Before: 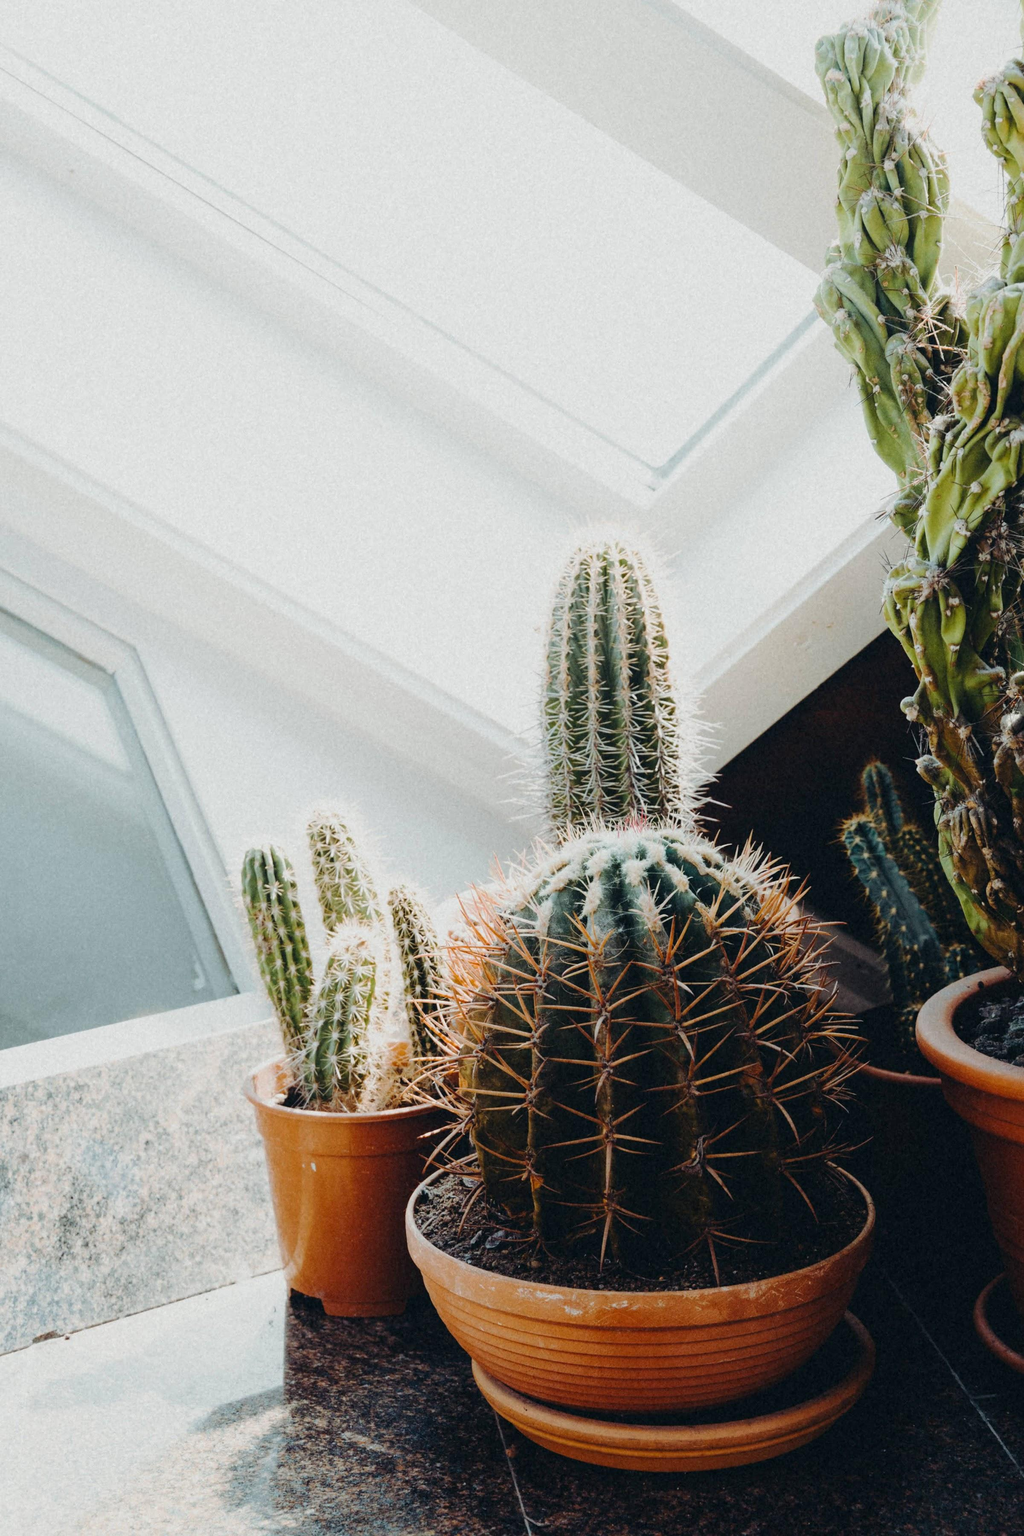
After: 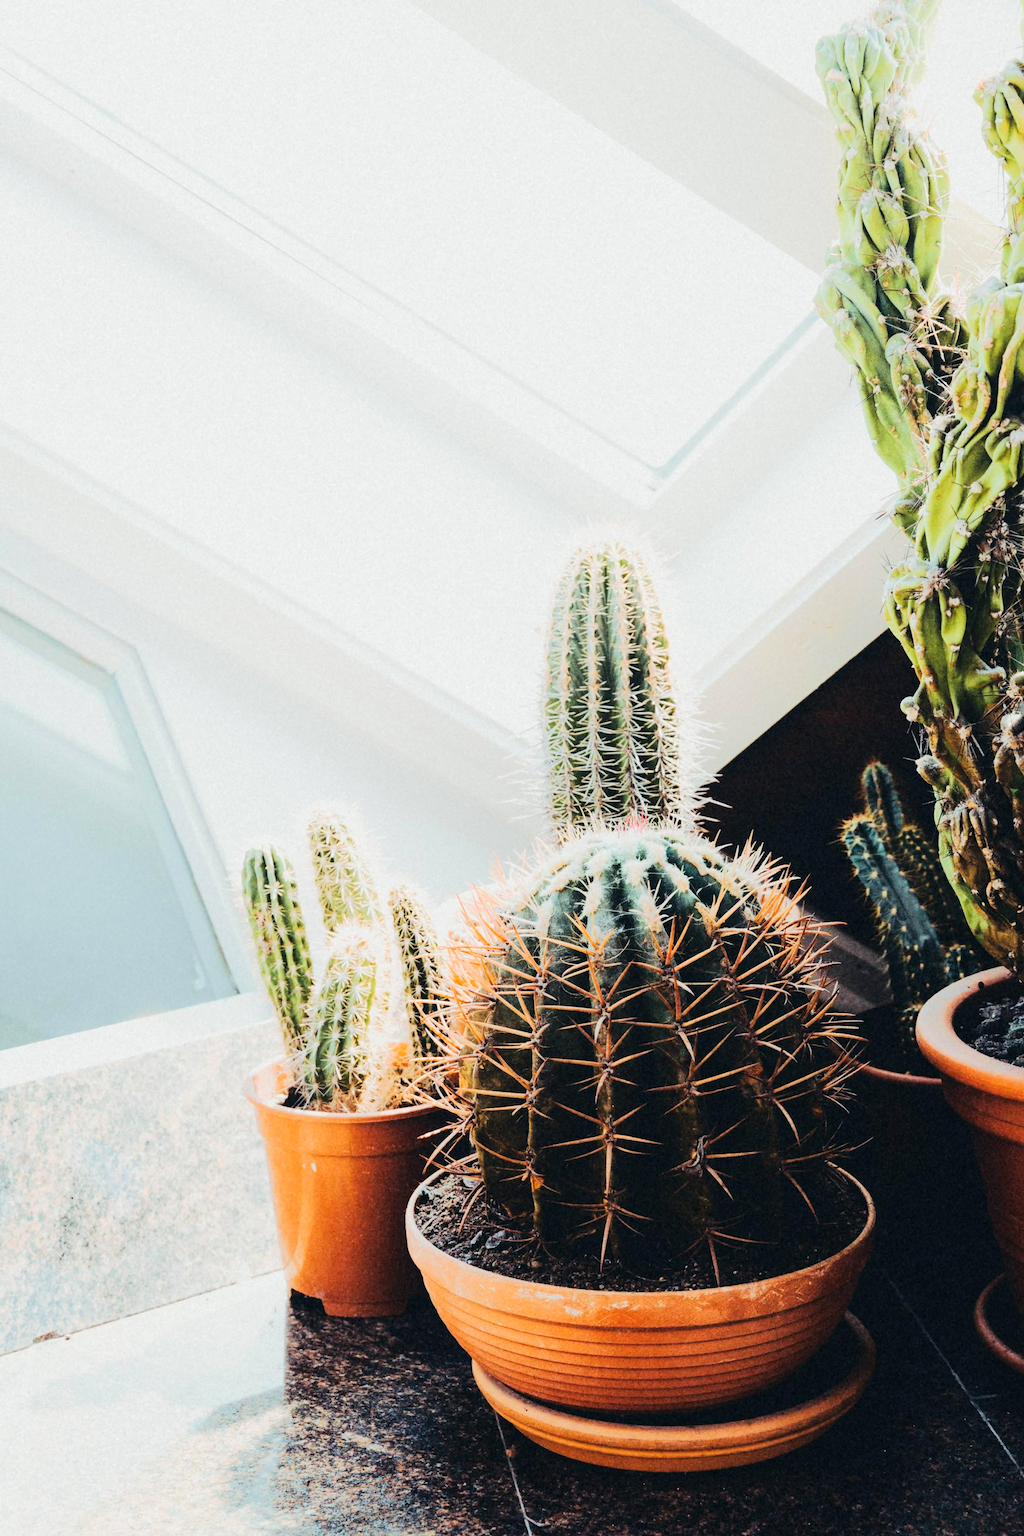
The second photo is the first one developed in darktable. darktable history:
tone equalizer: -7 EV 0.158 EV, -6 EV 0.576 EV, -5 EV 1.11 EV, -4 EV 1.35 EV, -3 EV 1.18 EV, -2 EV 0.6 EV, -1 EV 0.159 EV, edges refinement/feathering 500, mask exposure compensation -1.57 EV, preserve details no
